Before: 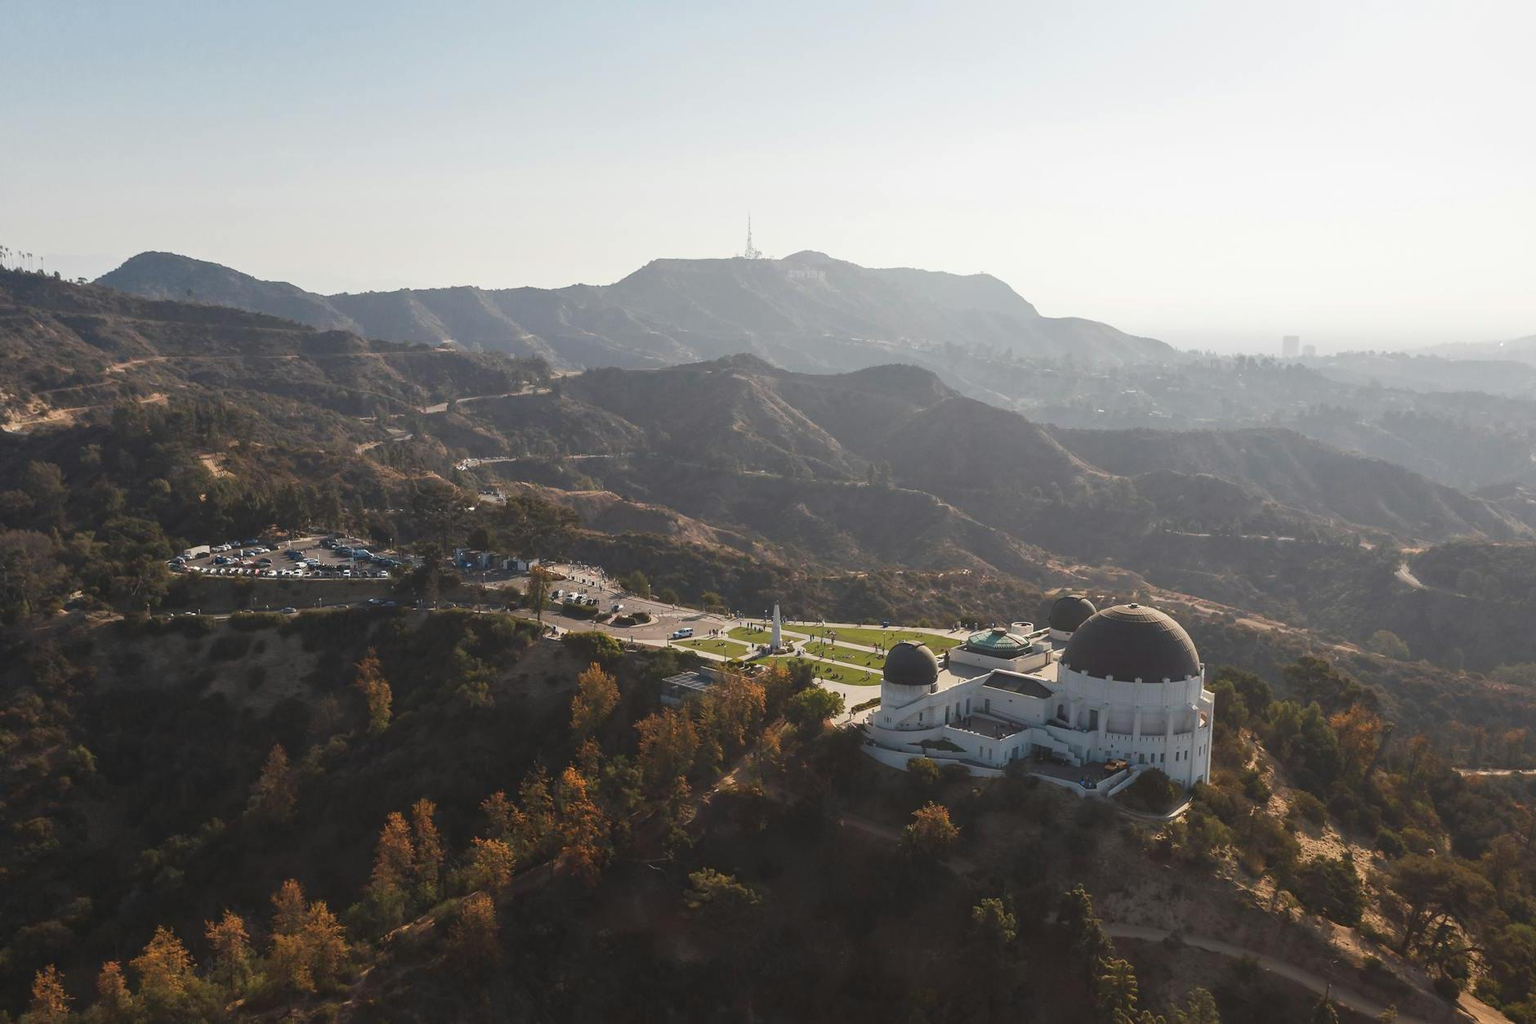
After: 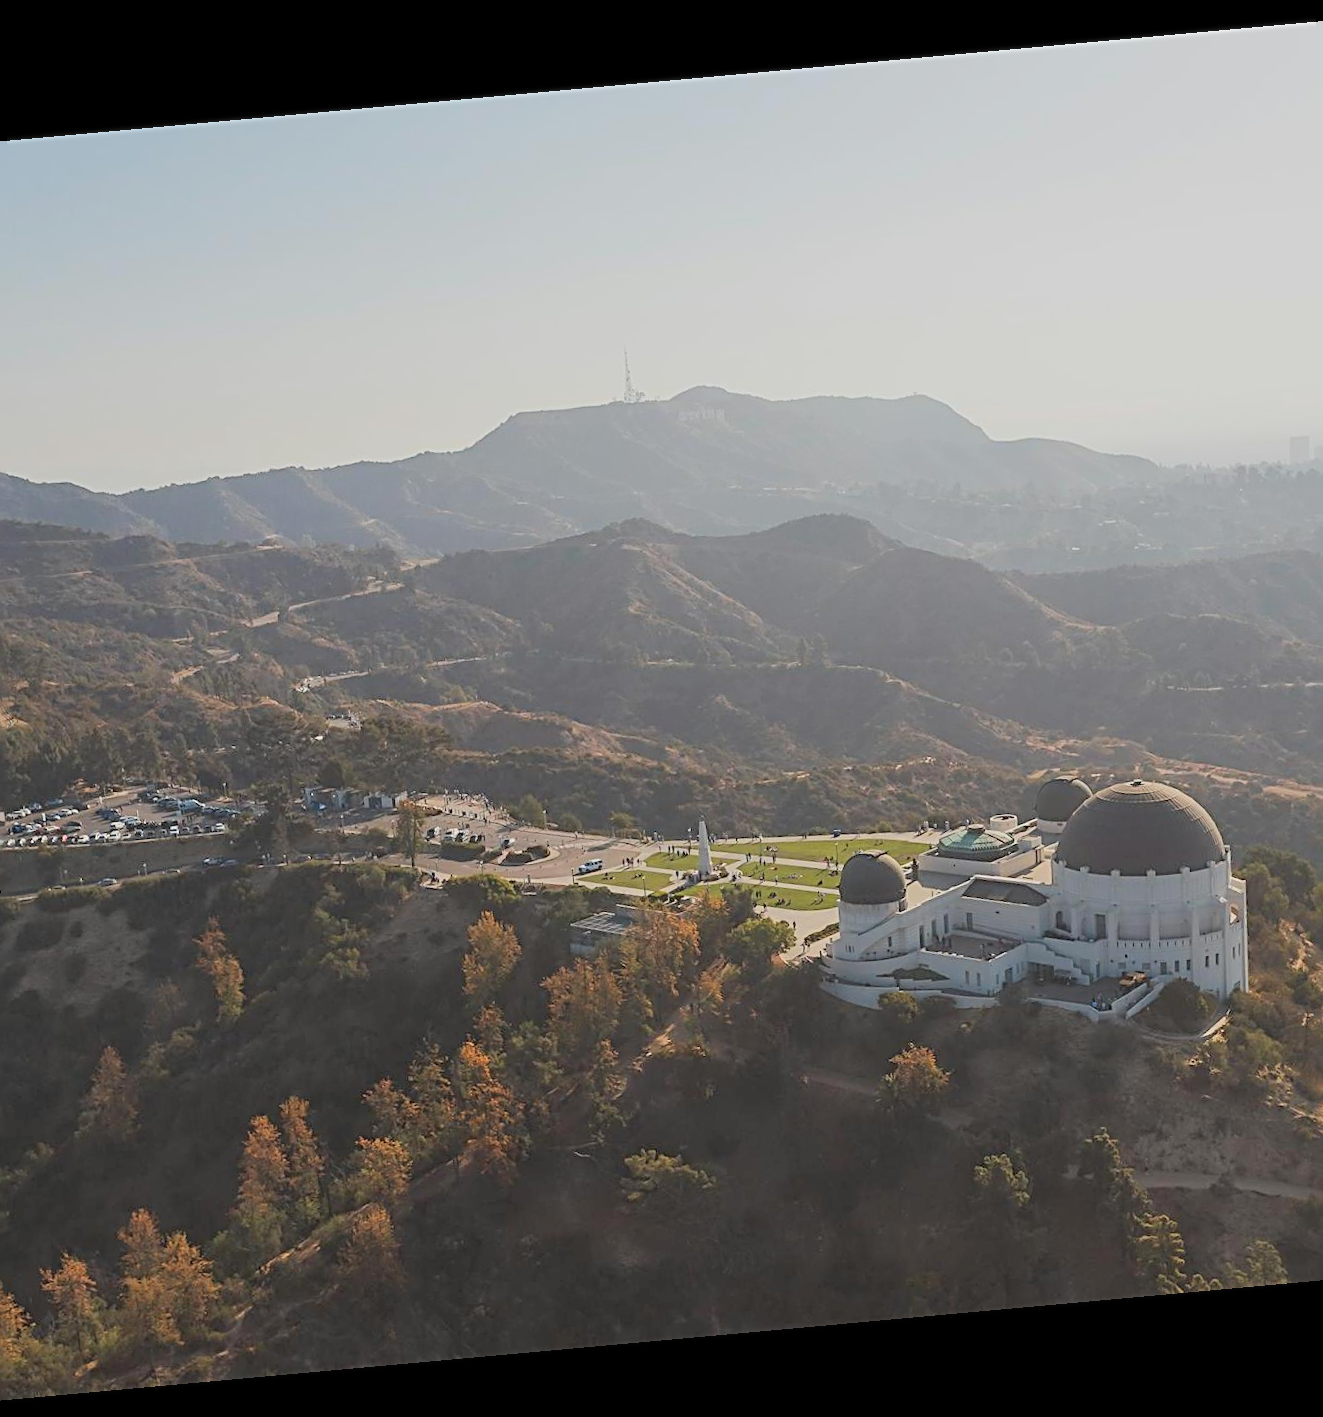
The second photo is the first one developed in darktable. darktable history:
sharpen: radius 2.676, amount 0.669
crop and rotate: left 15.754%, right 17.579%
global tonemap: drago (0.7, 100)
rotate and perspective: rotation -5.2°, automatic cropping off
